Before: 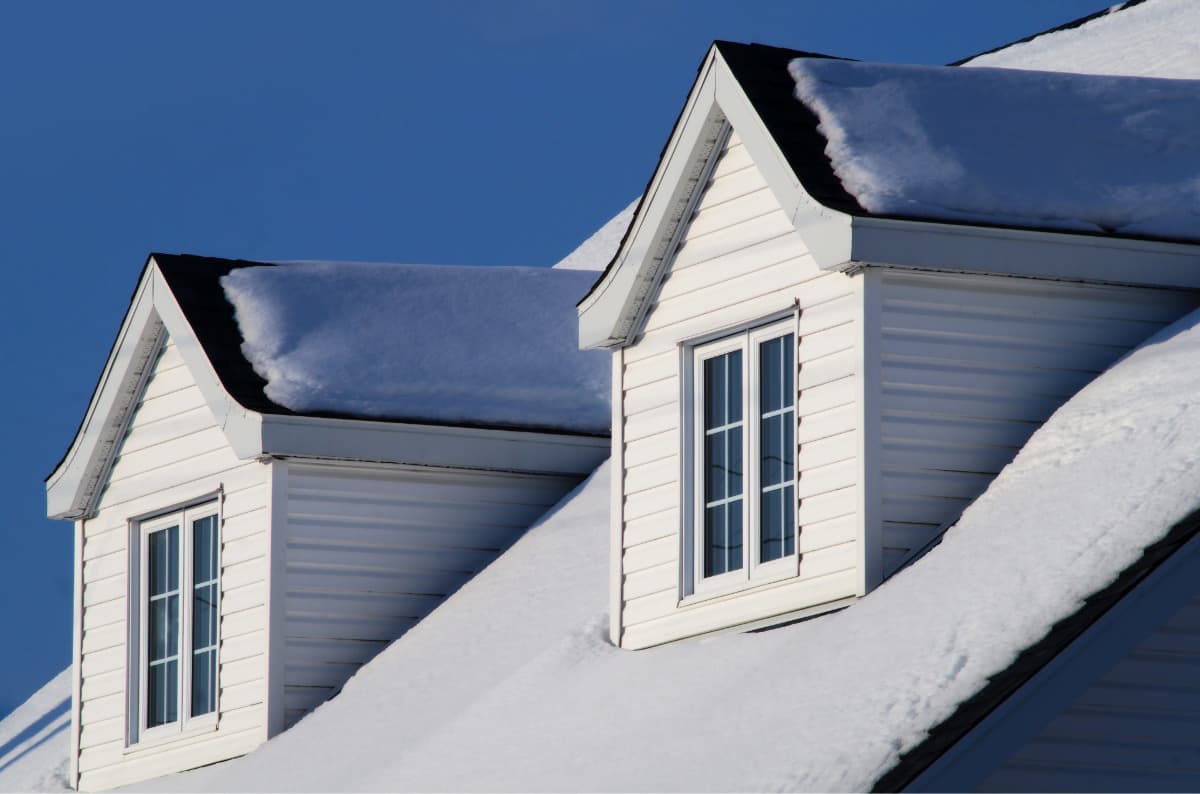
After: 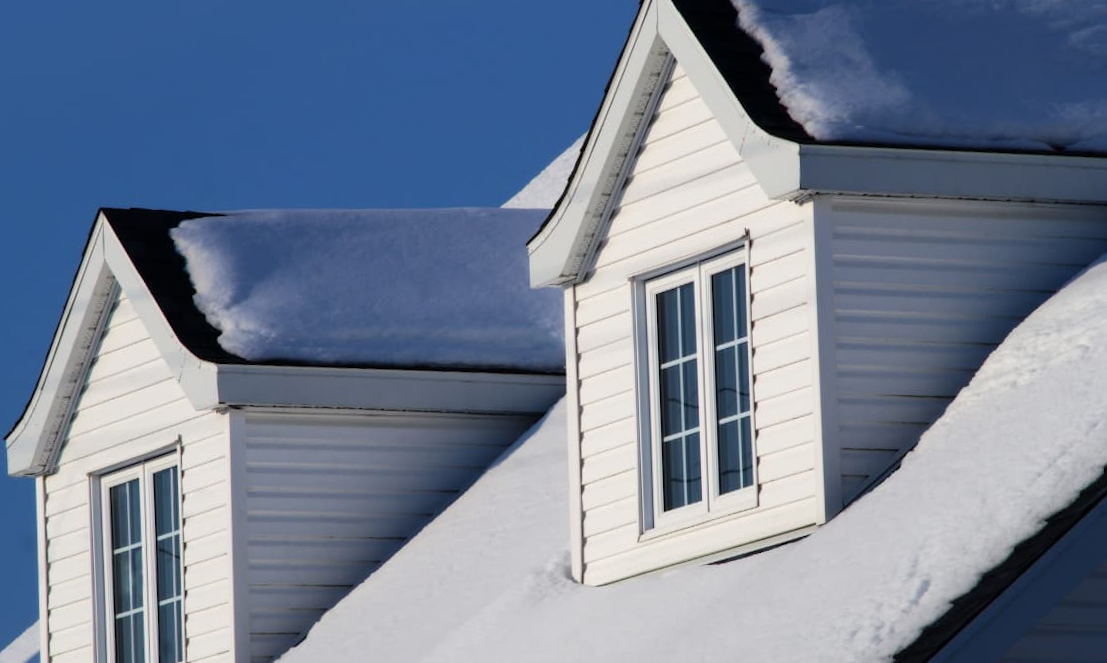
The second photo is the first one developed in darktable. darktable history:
rotate and perspective: rotation -2.12°, lens shift (vertical) 0.009, lens shift (horizontal) -0.008, automatic cropping original format, crop left 0.036, crop right 0.964, crop top 0.05, crop bottom 0.959
crop: left 1.507%, top 6.147%, right 1.379%, bottom 6.637%
